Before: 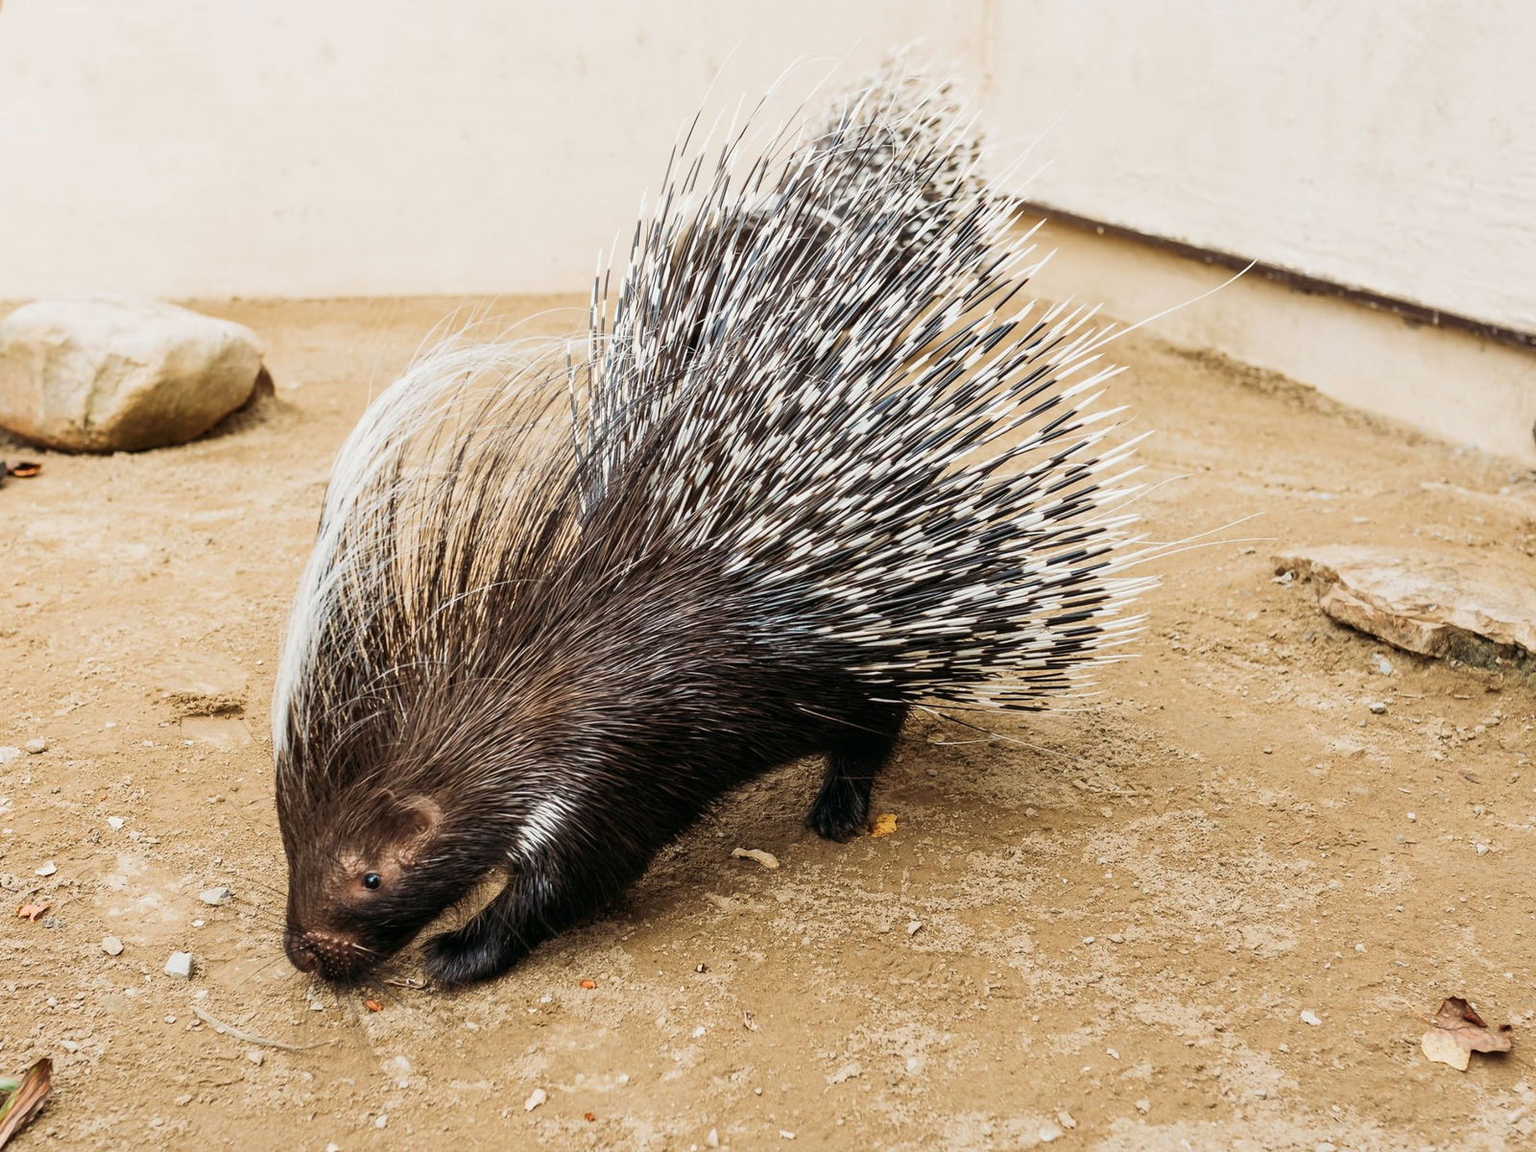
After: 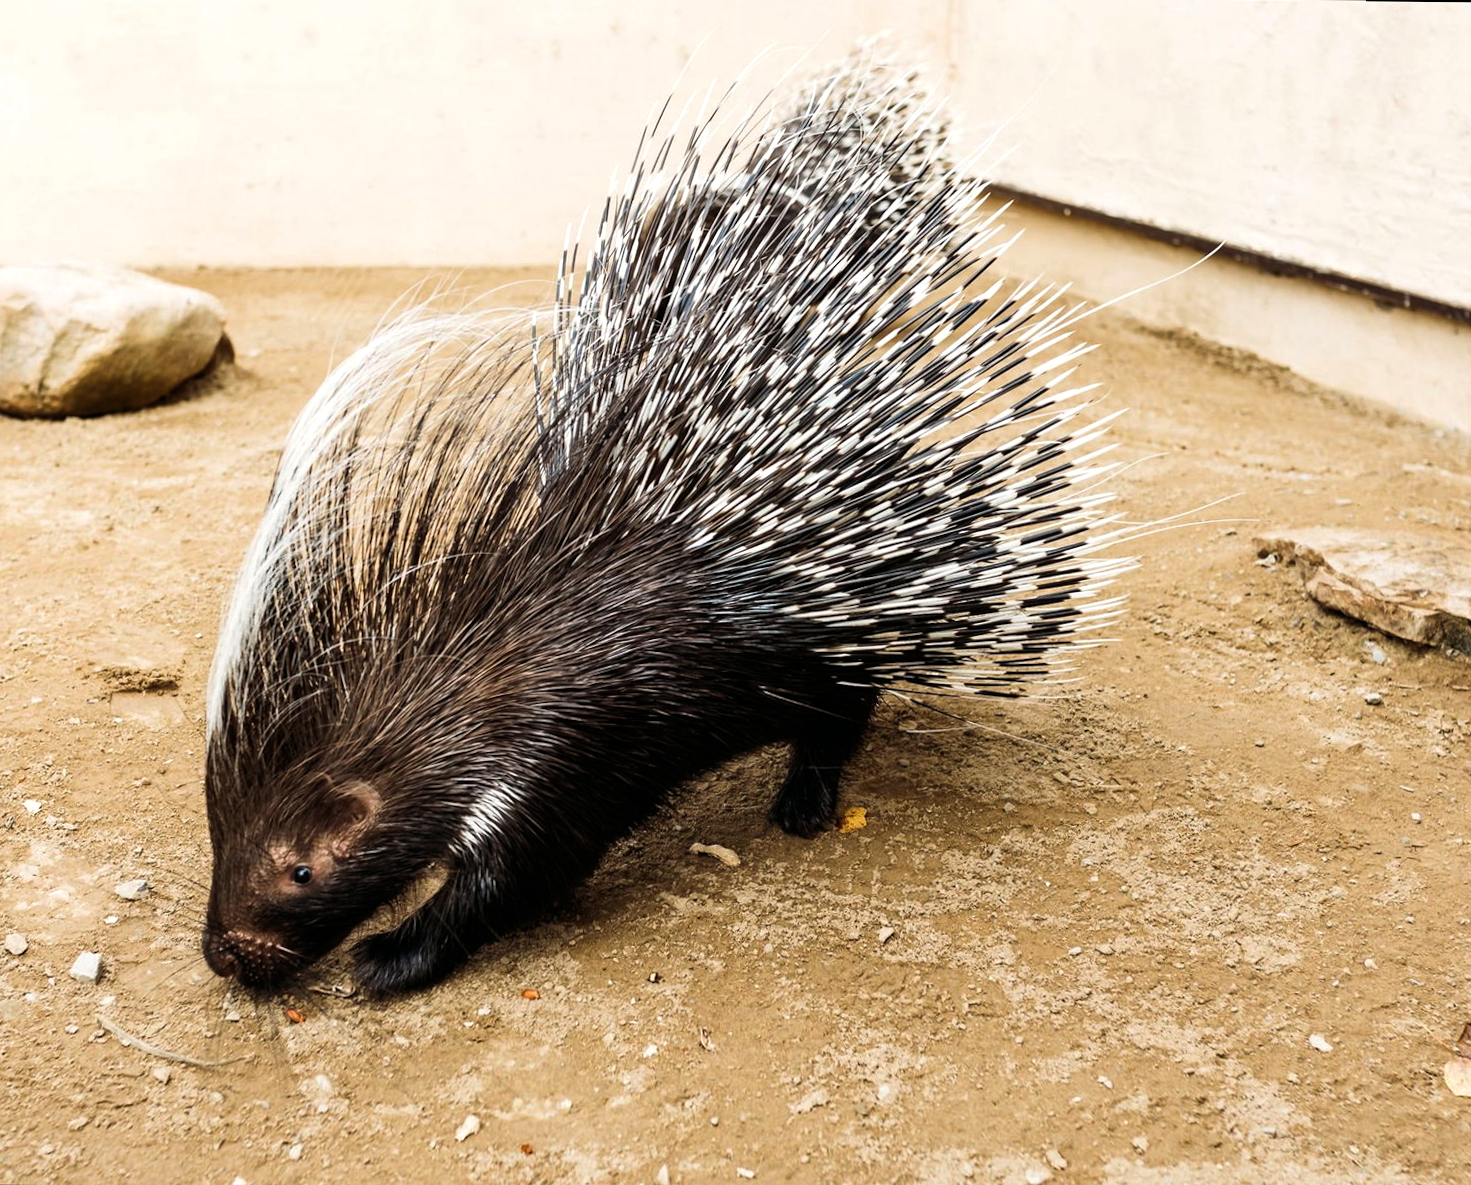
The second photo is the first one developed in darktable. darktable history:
rotate and perspective: rotation 0.215°, lens shift (vertical) -0.139, crop left 0.069, crop right 0.939, crop top 0.002, crop bottom 0.996
crop and rotate: angle -0.5°
color balance rgb: shadows lift › luminance -10%, power › luminance -9%, linear chroma grading › global chroma 10%, global vibrance 10%, contrast 15%, saturation formula JzAzBz (2021)
